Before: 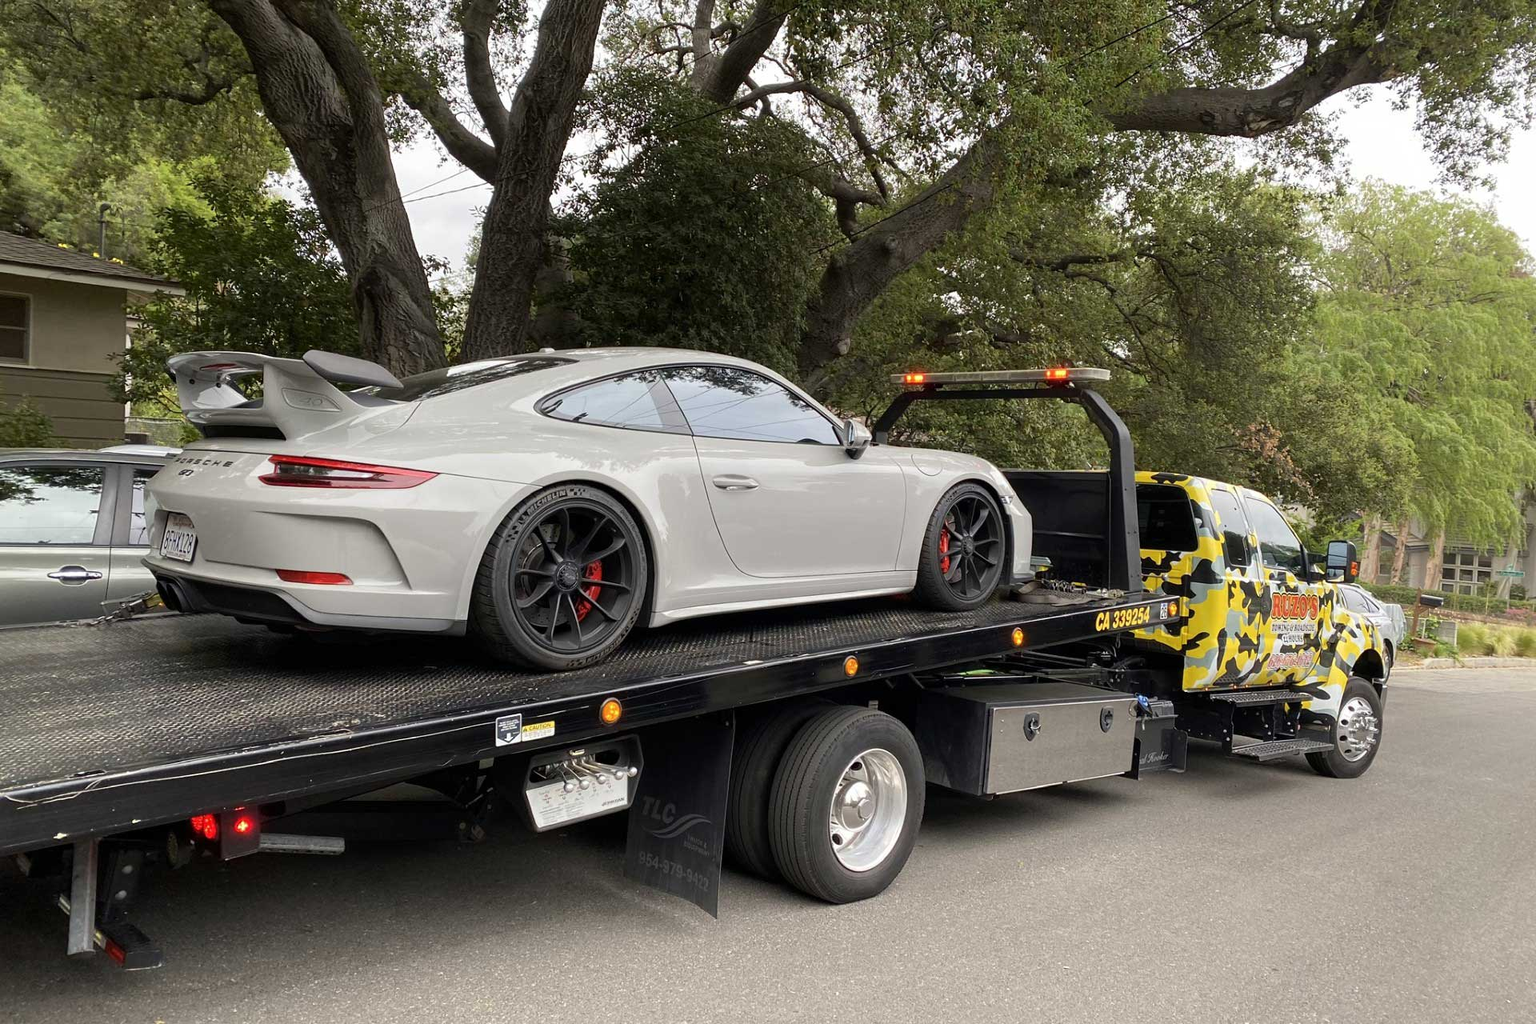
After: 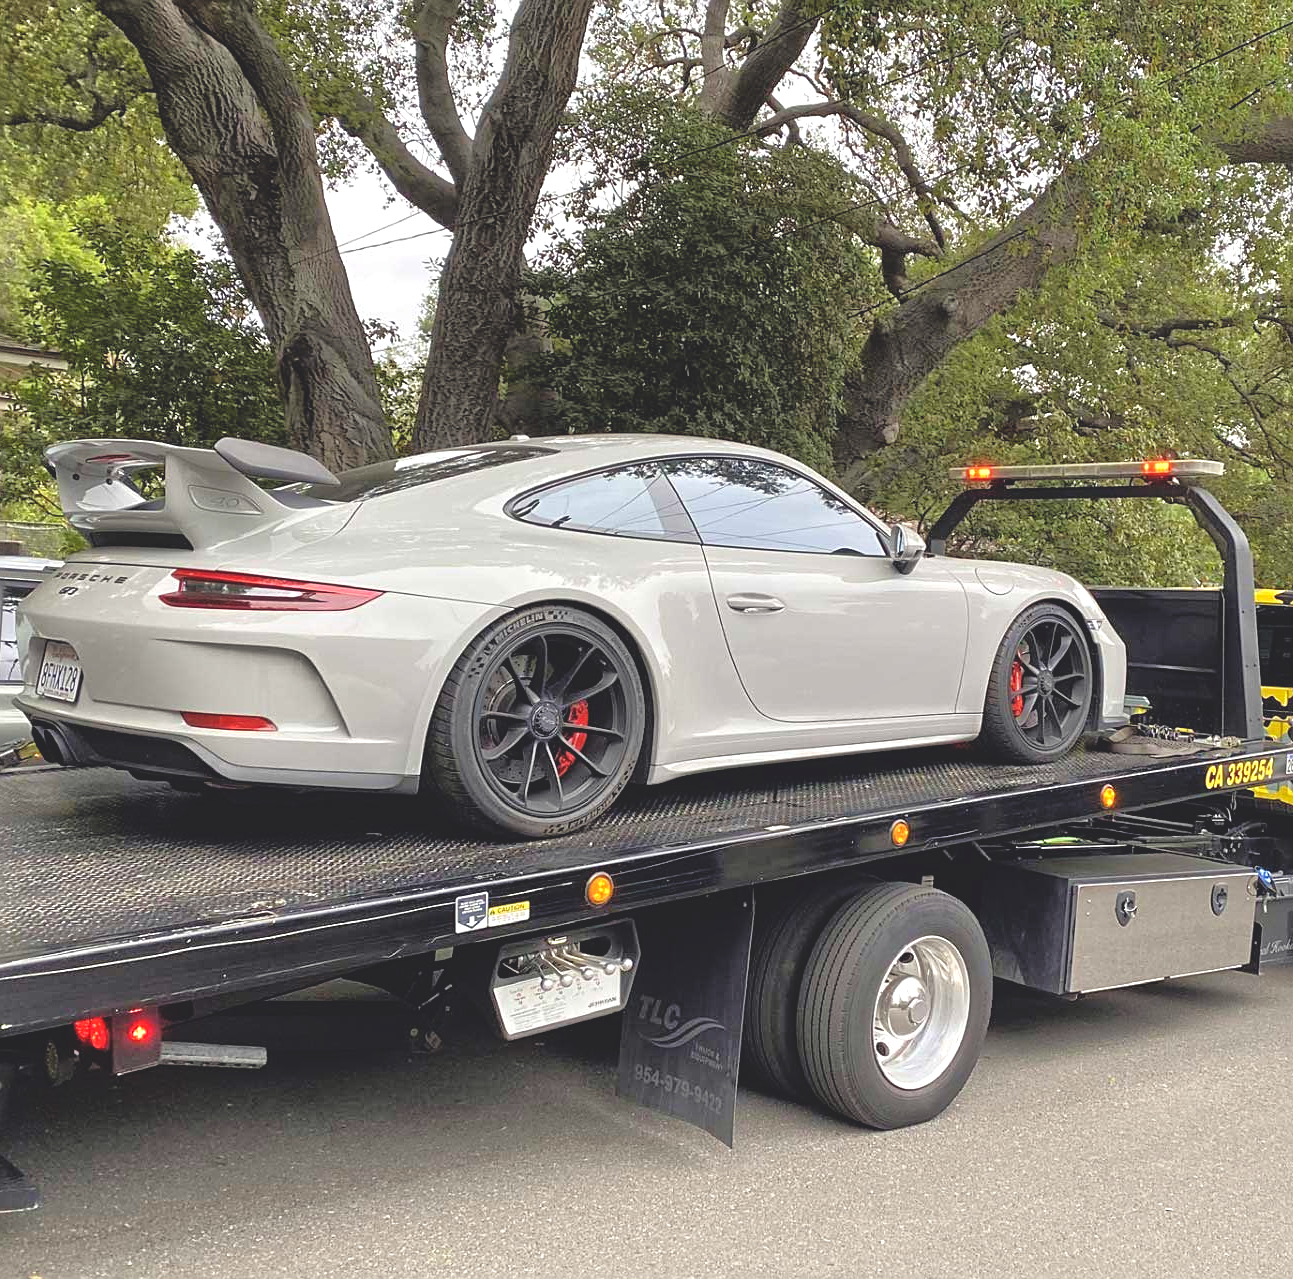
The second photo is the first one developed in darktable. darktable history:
tone equalizer: -7 EV 0.161 EV, -6 EV 0.609 EV, -5 EV 1.13 EV, -4 EV 1.32 EV, -3 EV 1.16 EV, -2 EV 0.6 EV, -1 EV 0.163 EV
contrast brightness saturation: contrast 0.05
crop and rotate: left 8.558%, right 24.05%
sharpen: on, module defaults
color balance rgb: shadows lift › chroma 3.021%, shadows lift › hue 278.26°, global offset › luminance 1.988%, linear chroma grading › mid-tones 7.738%, perceptual saturation grading › global saturation 0.769%, global vibrance 25.221%
exposure: exposure 0.201 EV, compensate highlight preservation false
color calibration: illuminant same as pipeline (D50), adaptation XYZ, x 0.346, y 0.358, temperature 5013.25 K
